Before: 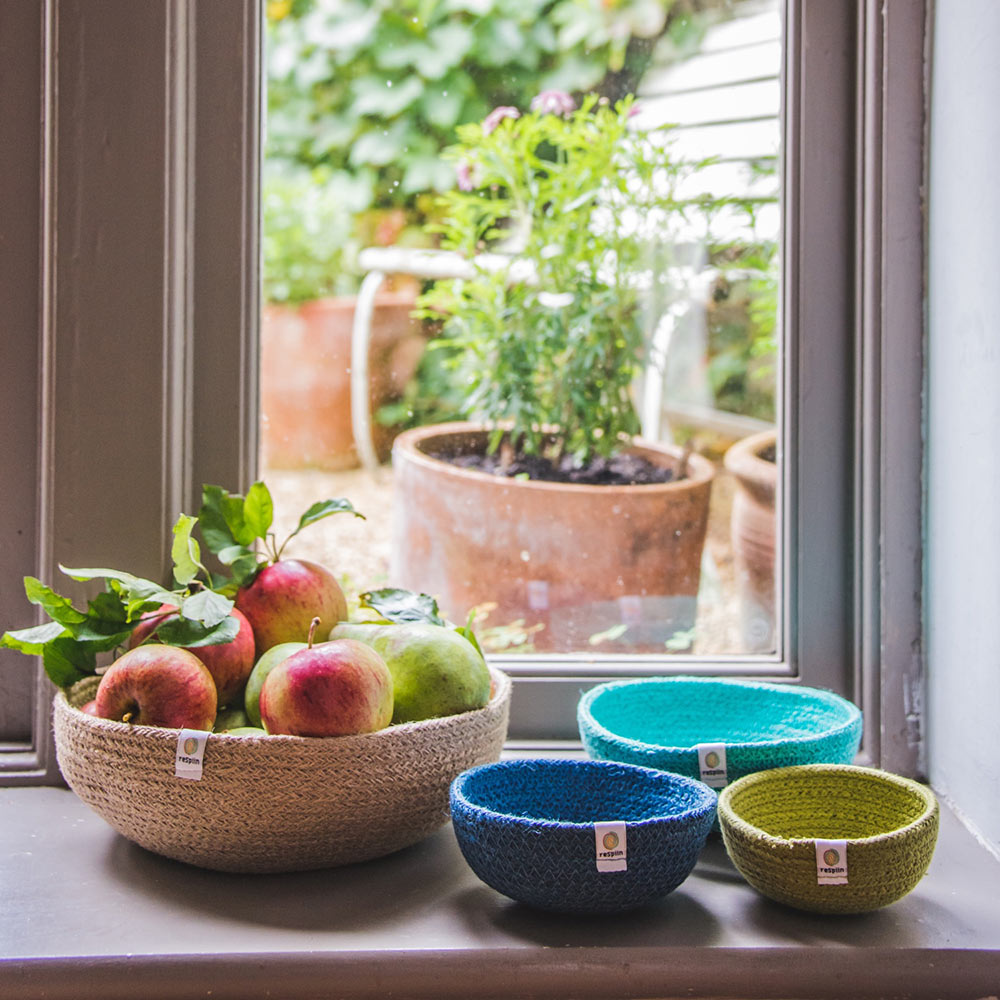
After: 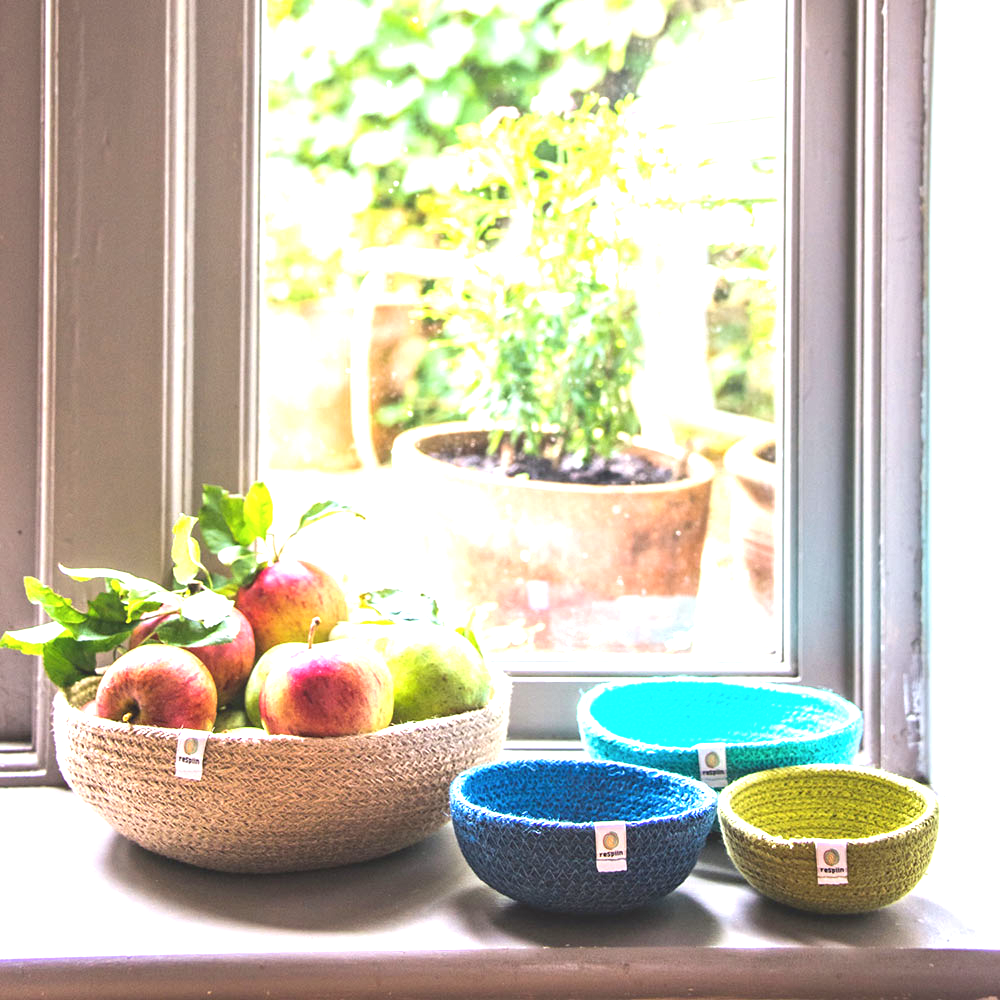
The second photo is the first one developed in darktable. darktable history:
color balance: input saturation 99%
white balance: red 0.978, blue 0.999
exposure: black level correction 0, exposure 1.45 EV, compensate exposure bias true, compensate highlight preservation false
